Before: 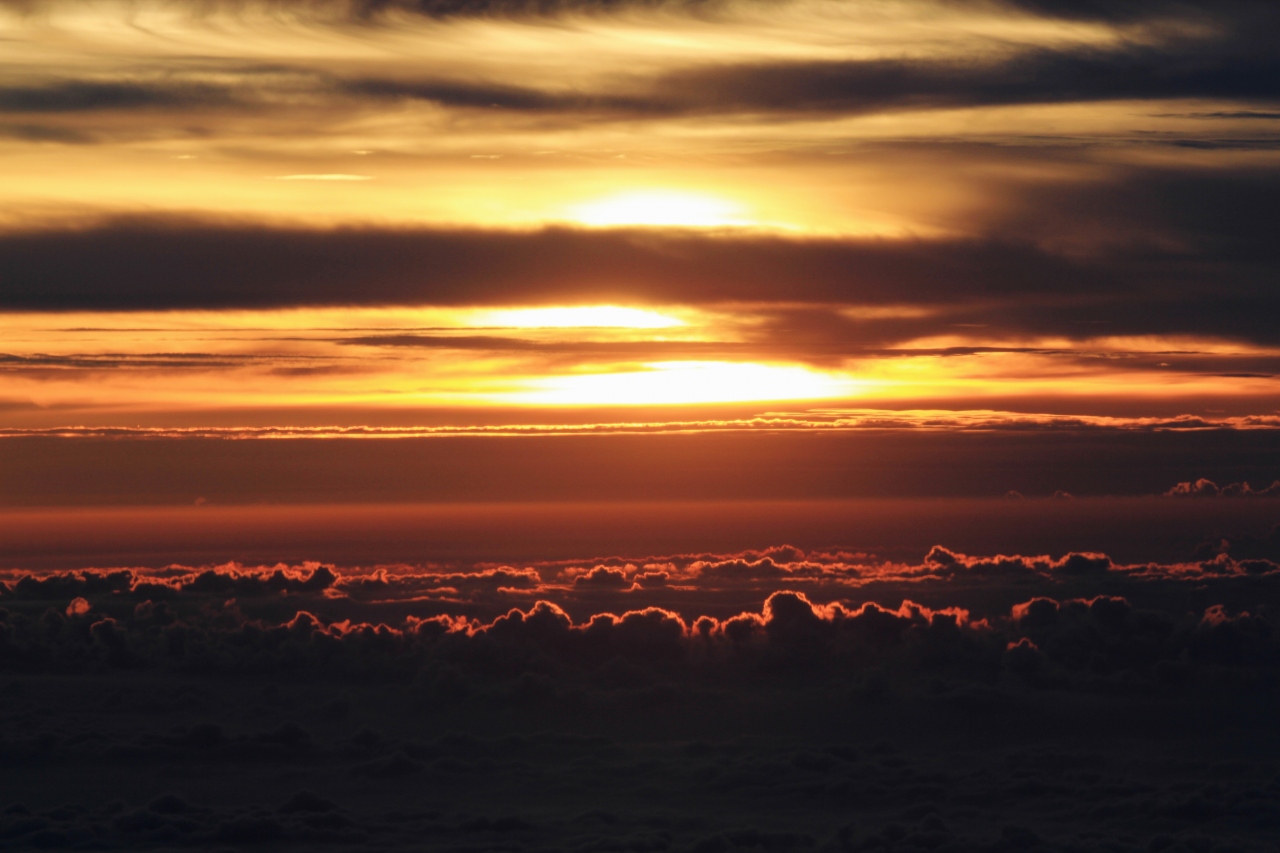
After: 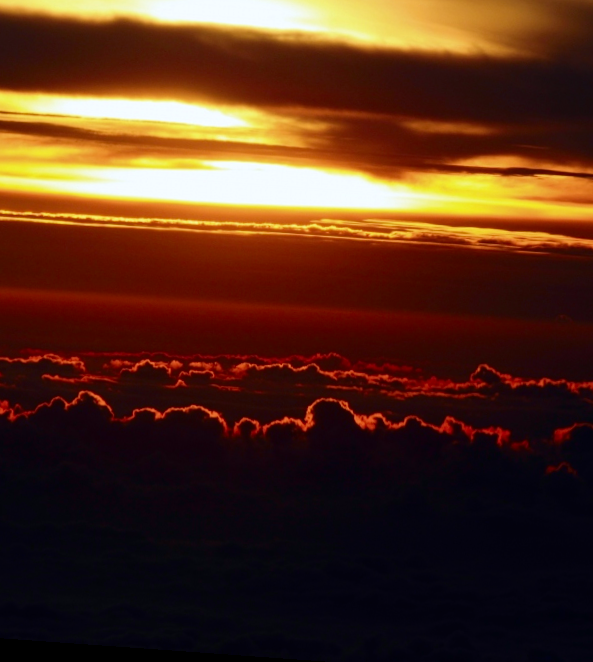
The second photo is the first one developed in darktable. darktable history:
rotate and perspective: rotation 4.1°, automatic cropping off
contrast brightness saturation: contrast 0.13, brightness -0.24, saturation 0.14
white balance: red 0.976, blue 1.04
crop: left 35.432%, top 26.233%, right 20.145%, bottom 3.432%
